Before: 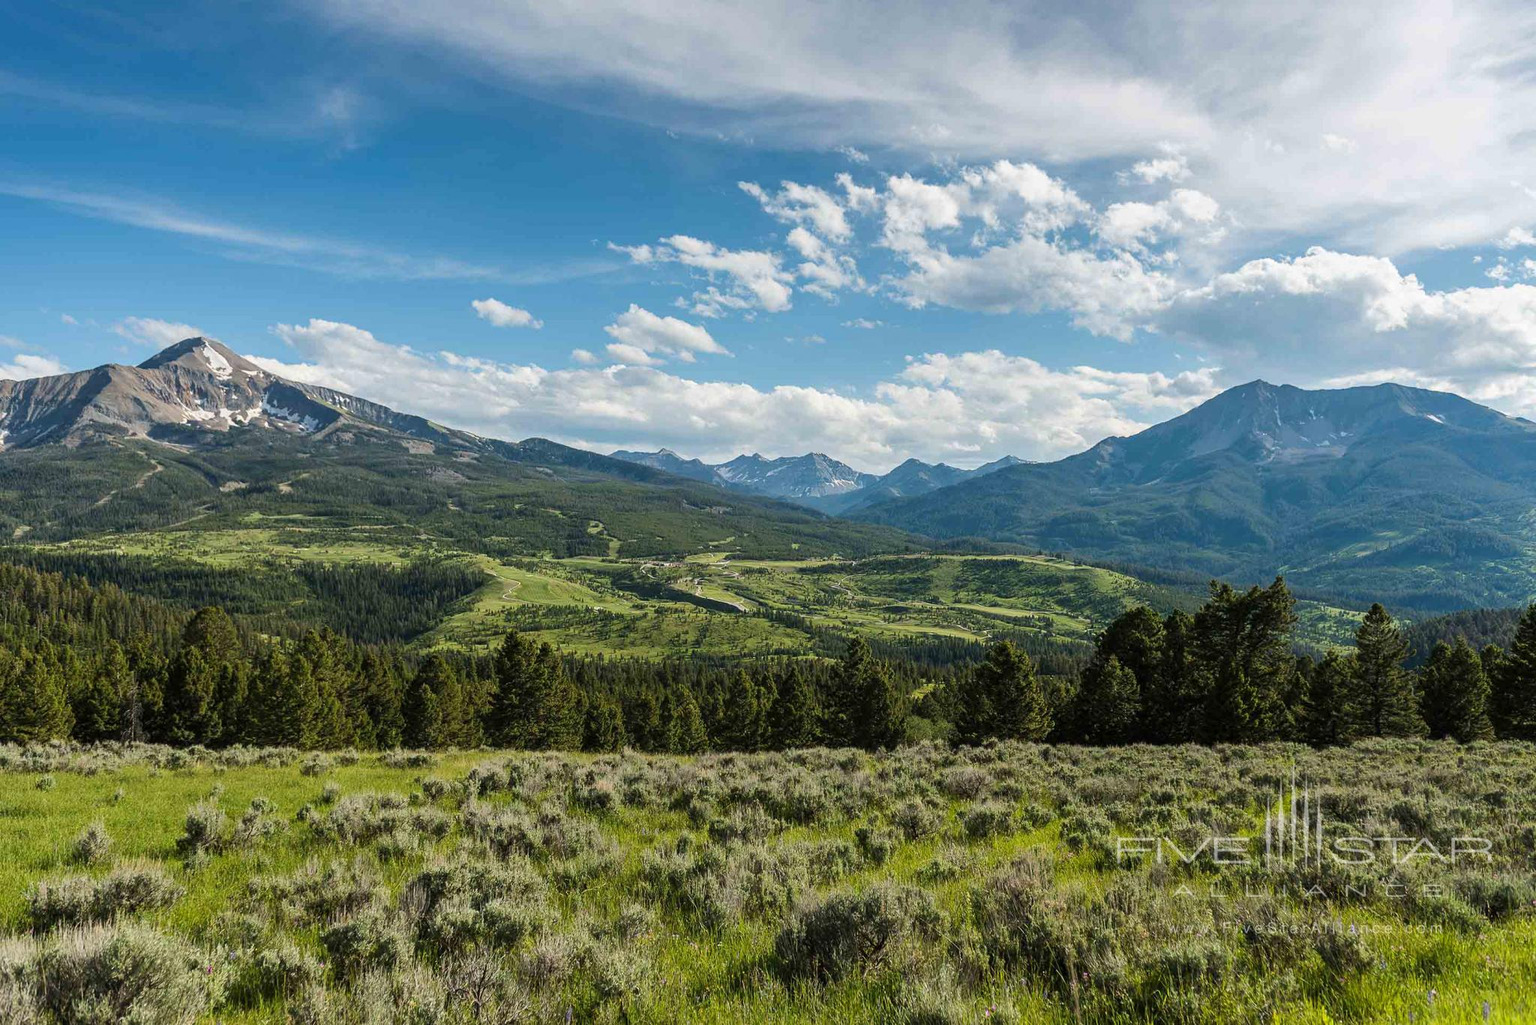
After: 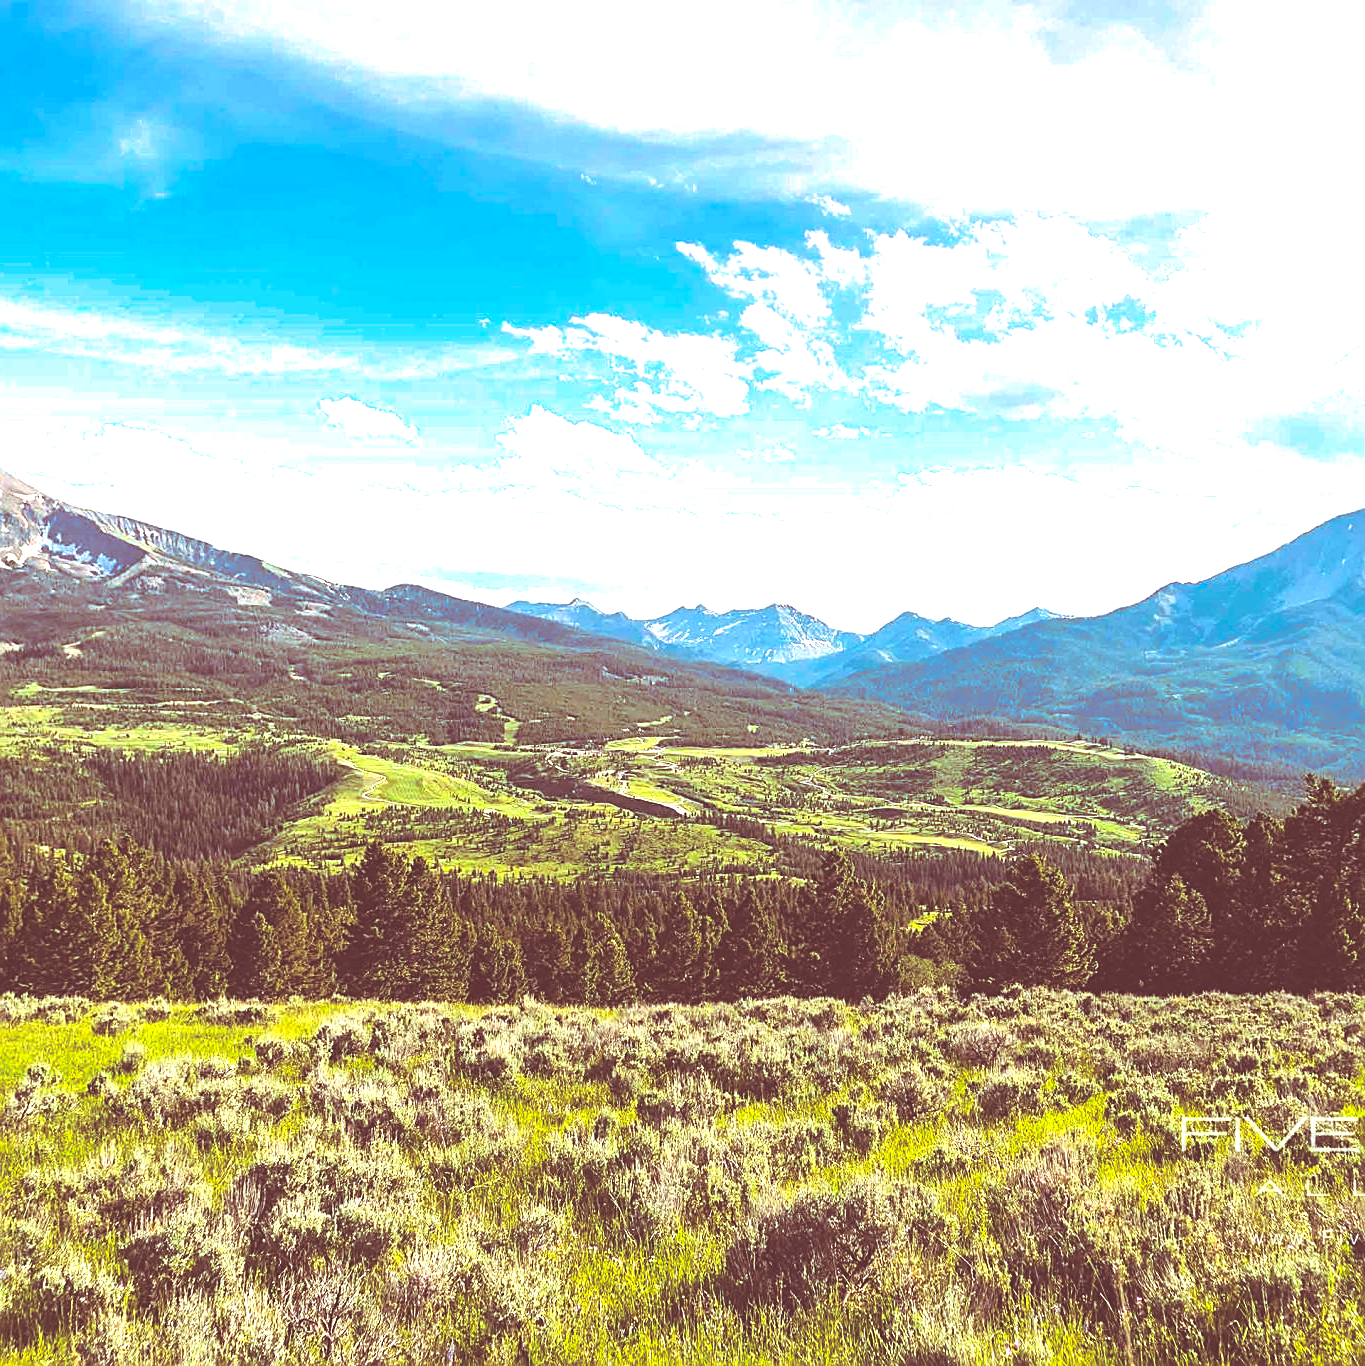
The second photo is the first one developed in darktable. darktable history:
crop and rotate: left 15.055%, right 18.278%
sharpen: on, module defaults
split-toning: highlights › hue 187.2°, highlights › saturation 0.83, balance -68.05, compress 56.43%
color balance rgb: linear chroma grading › global chroma 33.4%
exposure: black level correction -0.023, exposure 1.397 EV, compensate highlight preservation false
